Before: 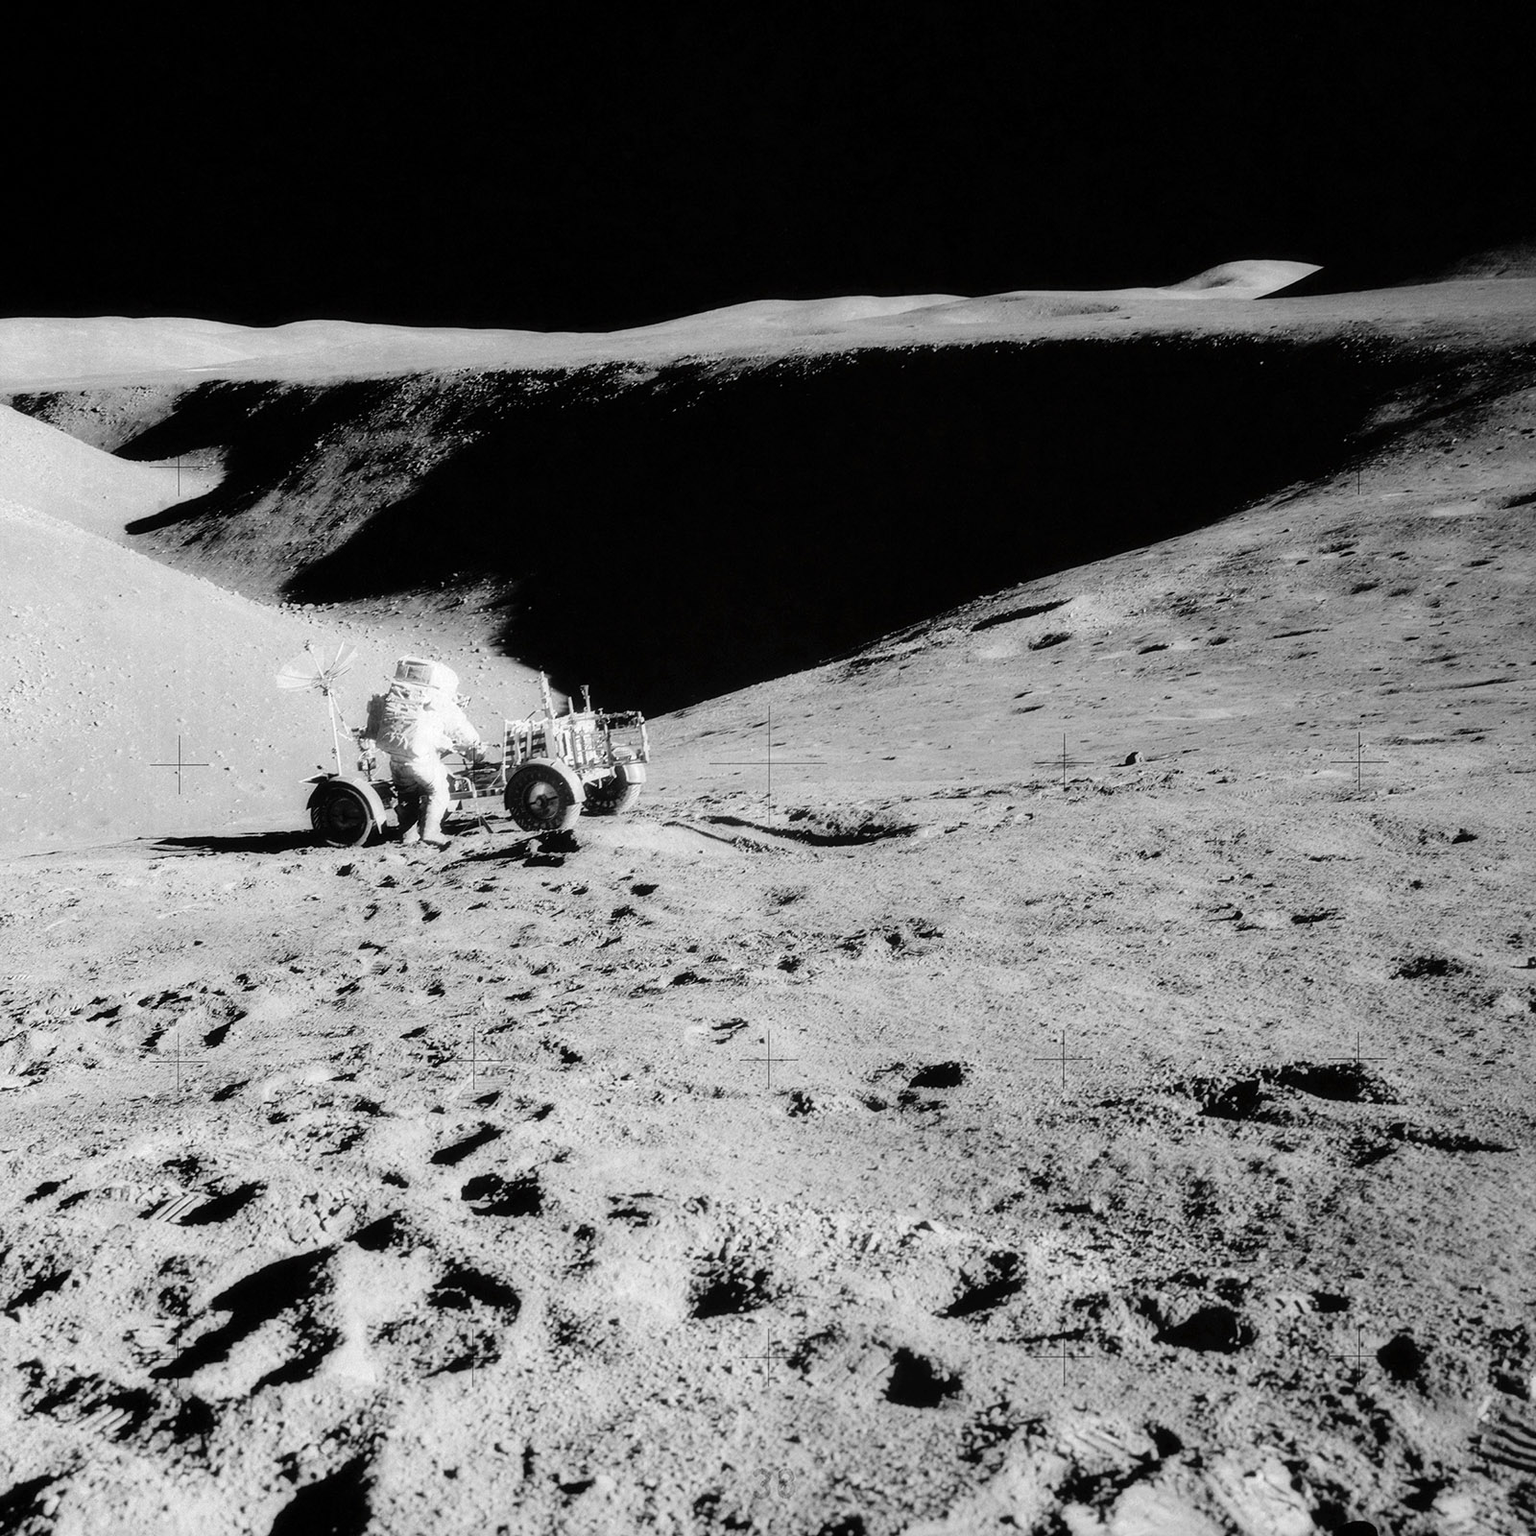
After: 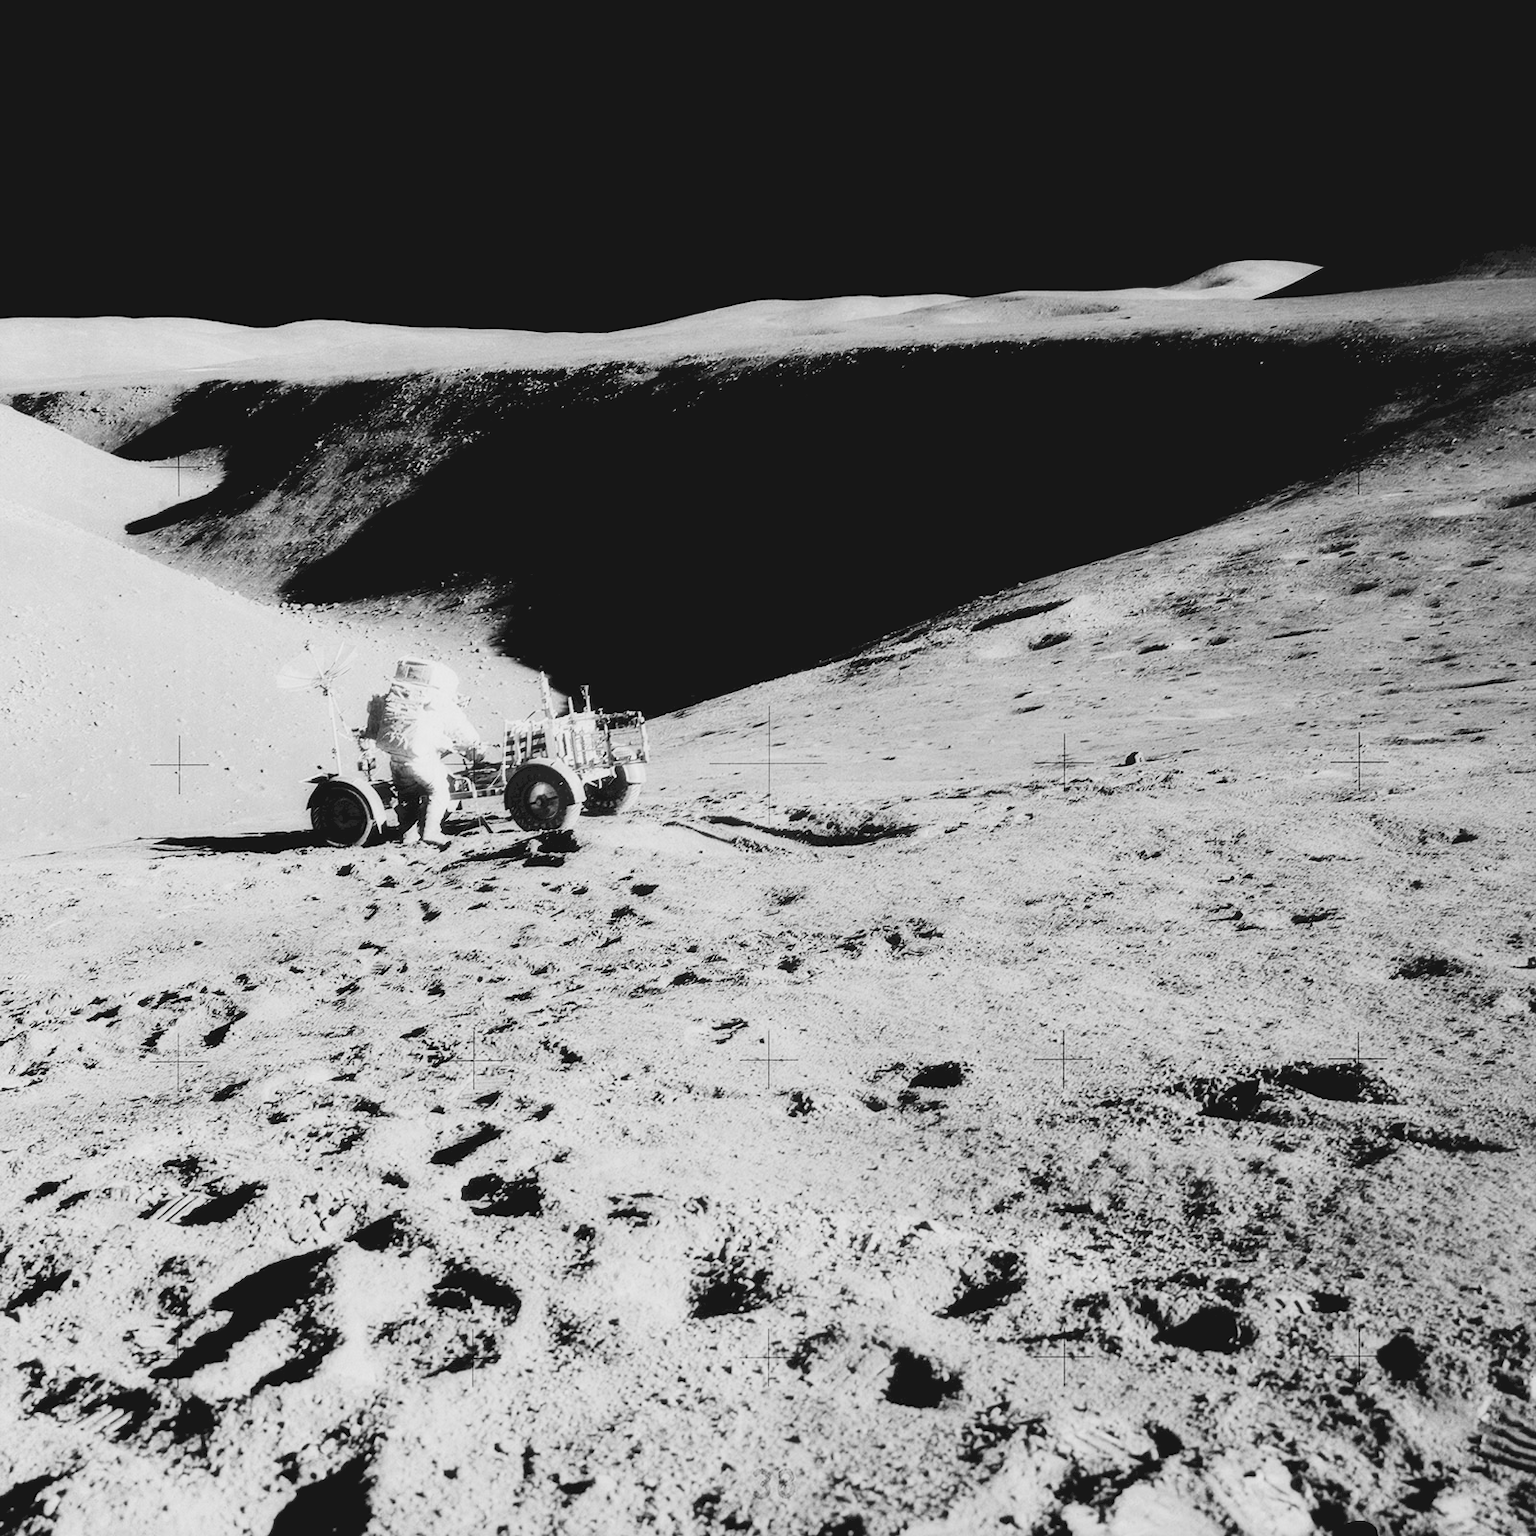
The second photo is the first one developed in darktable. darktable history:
filmic rgb: black relative exposure -5.1 EV, white relative exposure 3.5 EV, hardness 3.18, contrast 1.508, highlights saturation mix -48.79%, color science v5 (2021), iterations of high-quality reconstruction 0, contrast in shadows safe, contrast in highlights safe
tone curve: curves: ch0 [(0, 0) (0.003, 0.144) (0.011, 0.149) (0.025, 0.159) (0.044, 0.183) (0.069, 0.207) (0.1, 0.236) (0.136, 0.269) (0.177, 0.303) (0.224, 0.339) (0.277, 0.38) (0.335, 0.428) (0.399, 0.478) (0.468, 0.539) (0.543, 0.604) (0.623, 0.679) (0.709, 0.755) (0.801, 0.836) (0.898, 0.918) (1, 1)], preserve colors none
